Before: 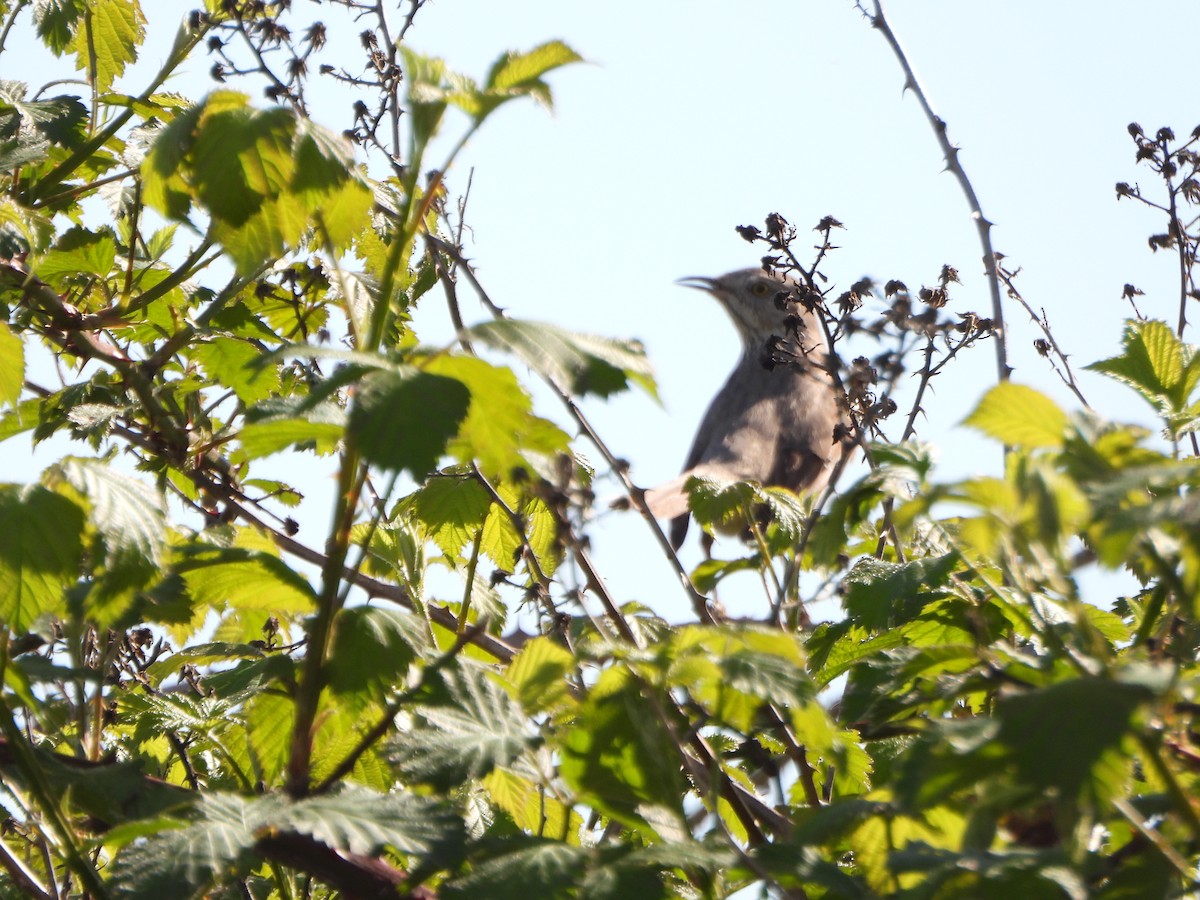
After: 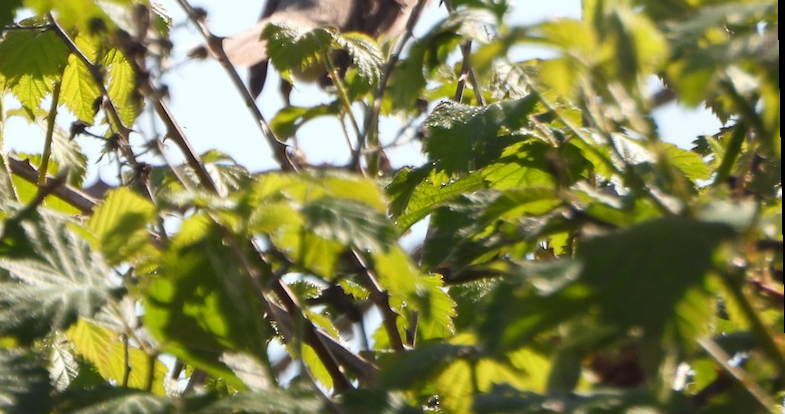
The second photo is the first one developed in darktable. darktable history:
rotate and perspective: rotation -1.17°, automatic cropping off
crop and rotate: left 35.509%, top 50.238%, bottom 4.934%
